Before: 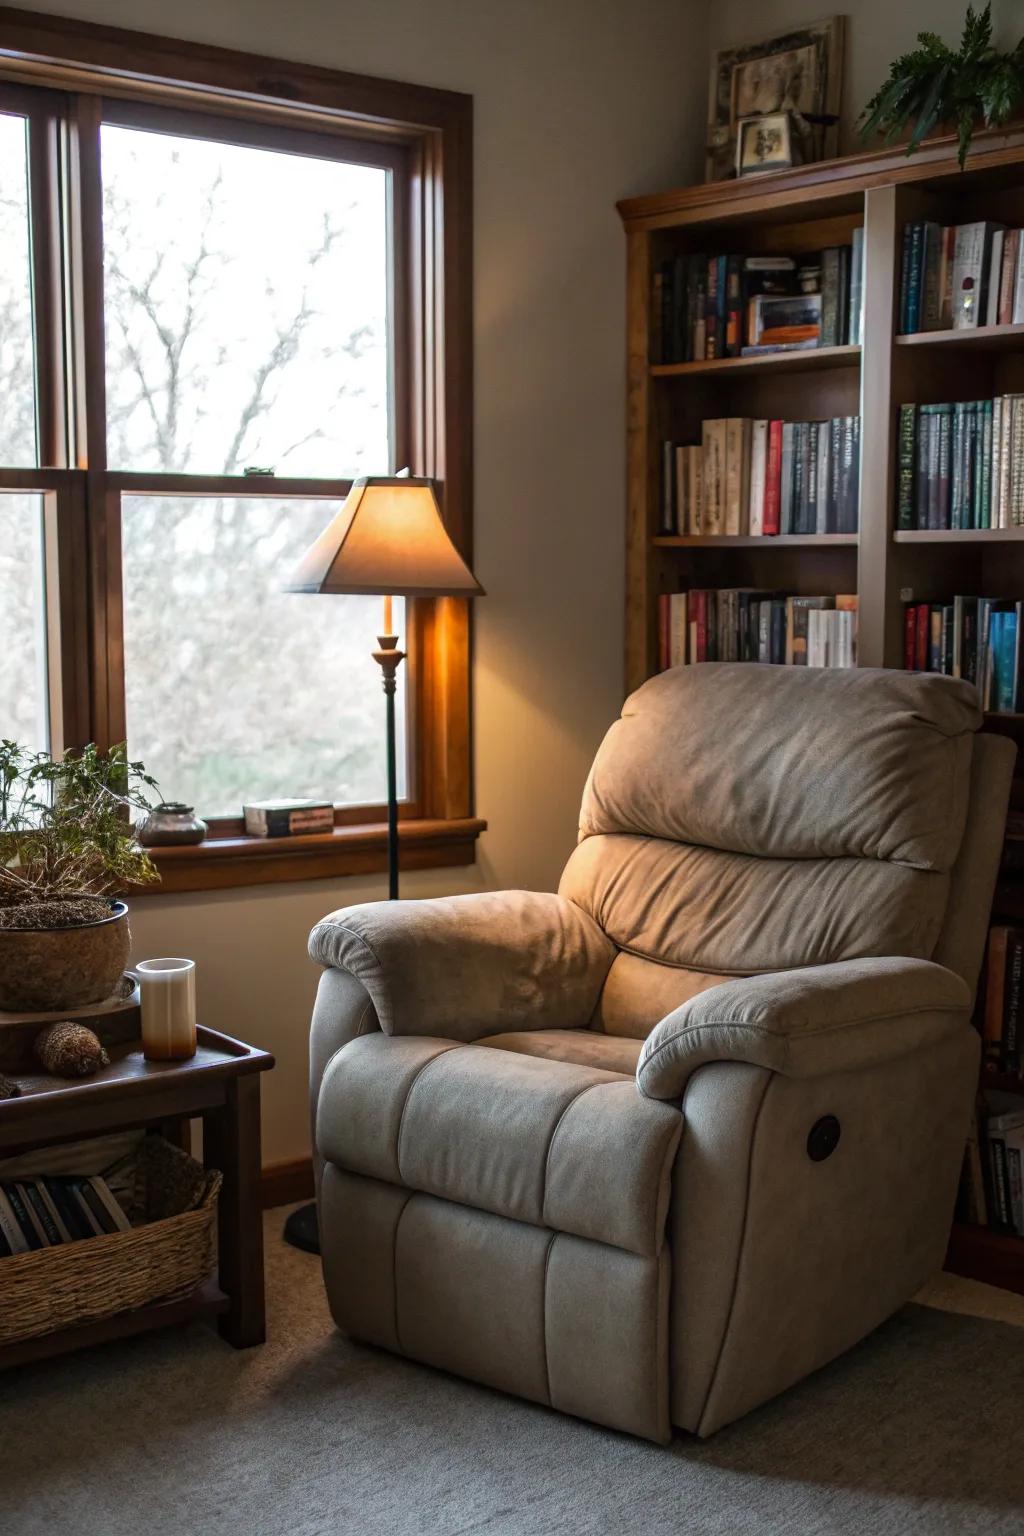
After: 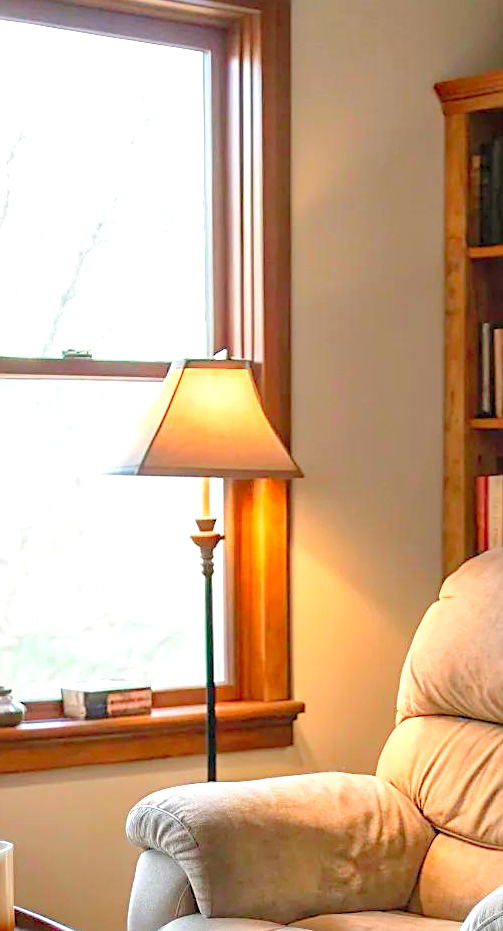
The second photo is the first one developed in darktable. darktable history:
sharpen: on, module defaults
crop: left 17.833%, top 7.706%, right 33.017%, bottom 31.665%
levels: levels [0.008, 0.318, 0.836]
